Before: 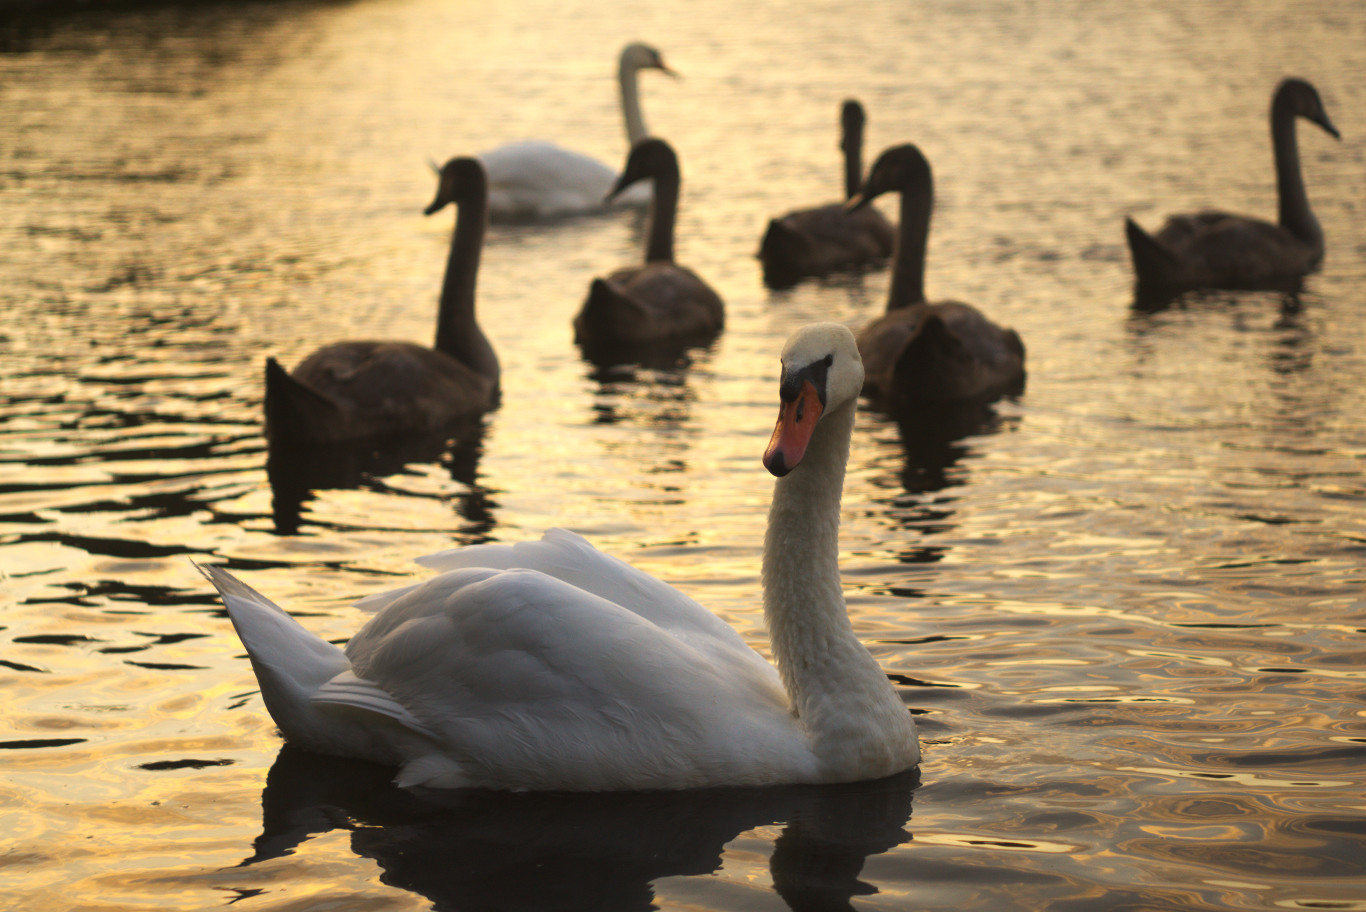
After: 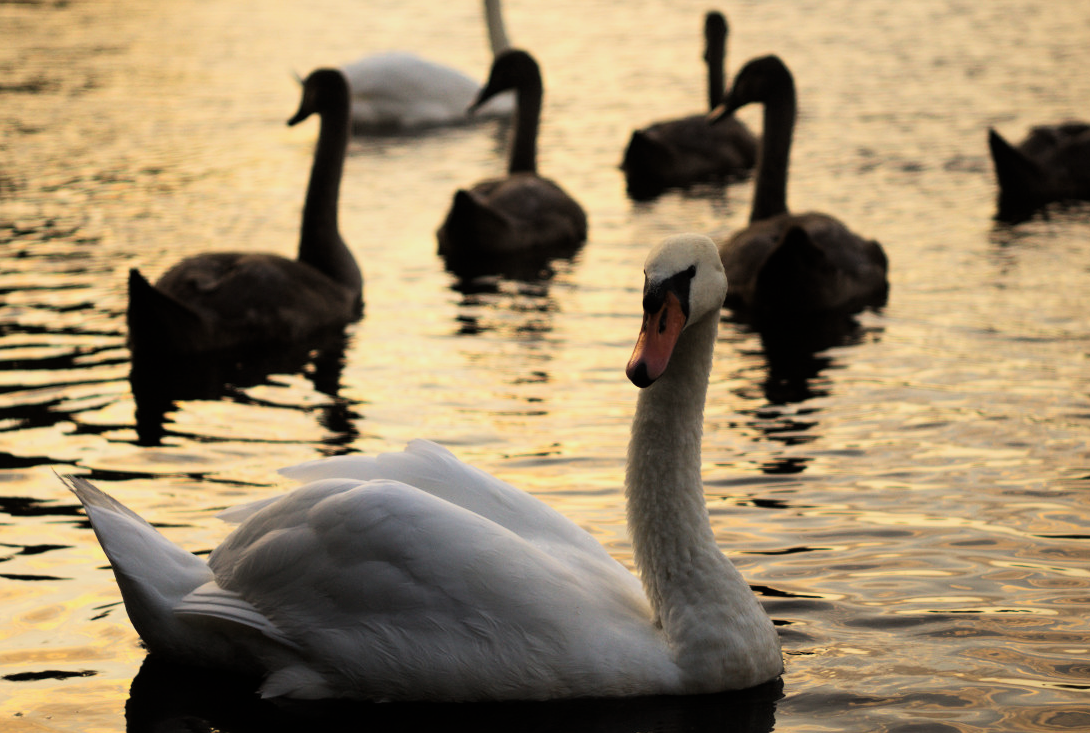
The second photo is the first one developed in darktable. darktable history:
filmic rgb: black relative exposure -16 EV, white relative exposure 6.26 EV, threshold 2.96 EV, hardness 5.09, contrast 1.351, enable highlight reconstruction true
crop and rotate: left 10.052%, top 9.782%, right 10.096%, bottom 9.794%
